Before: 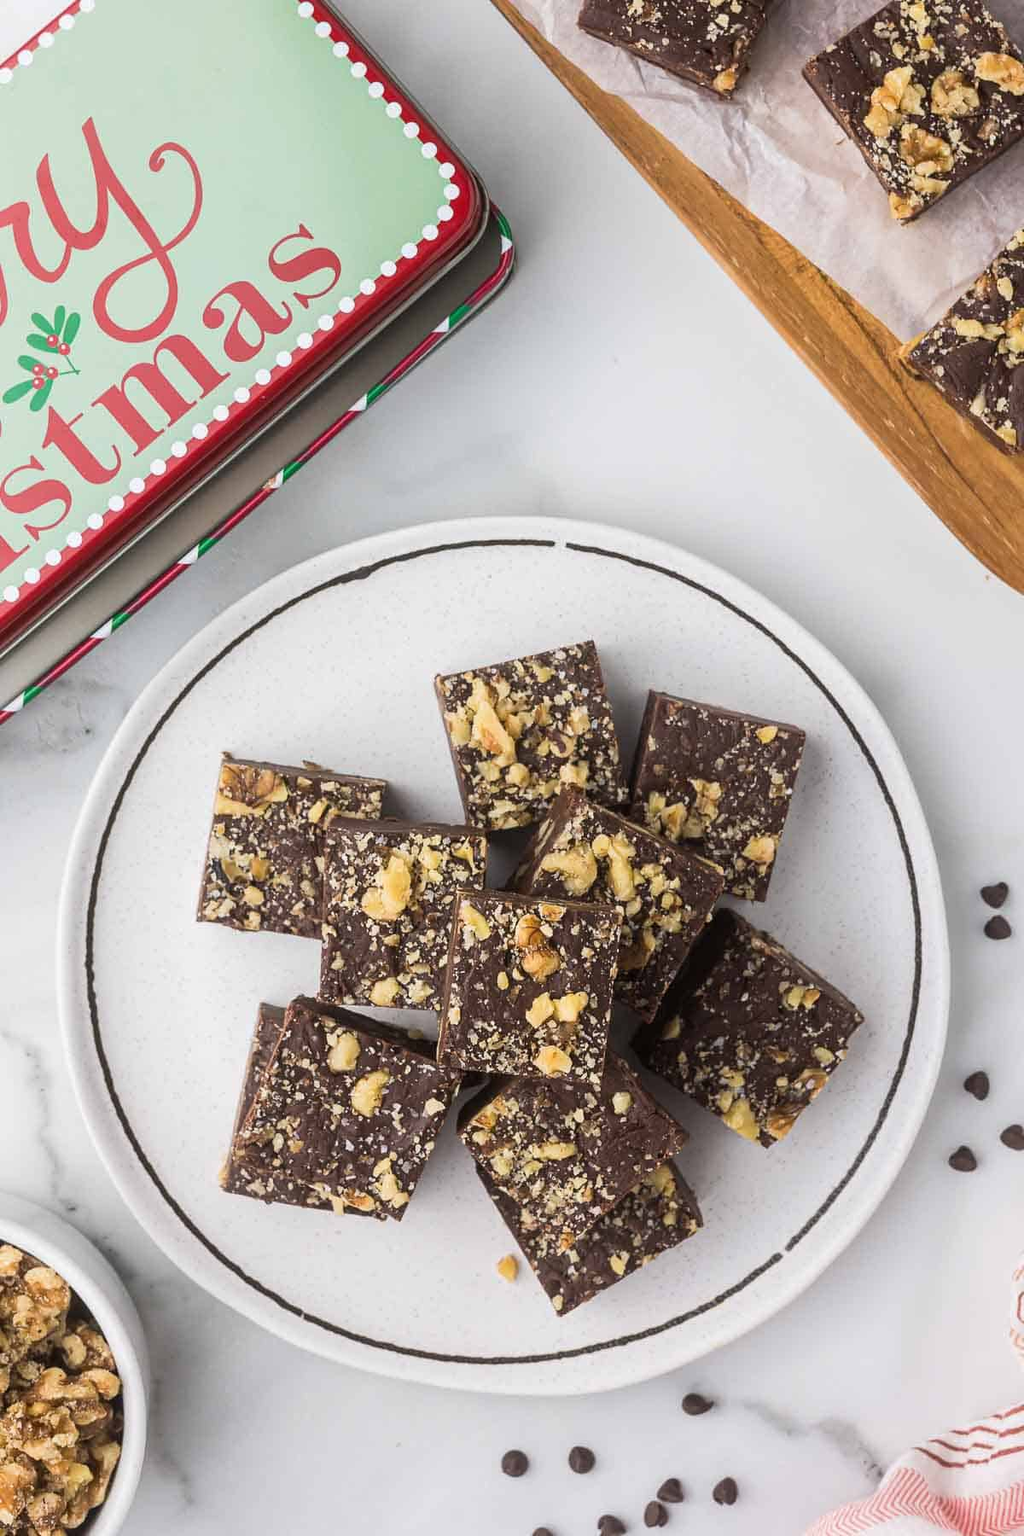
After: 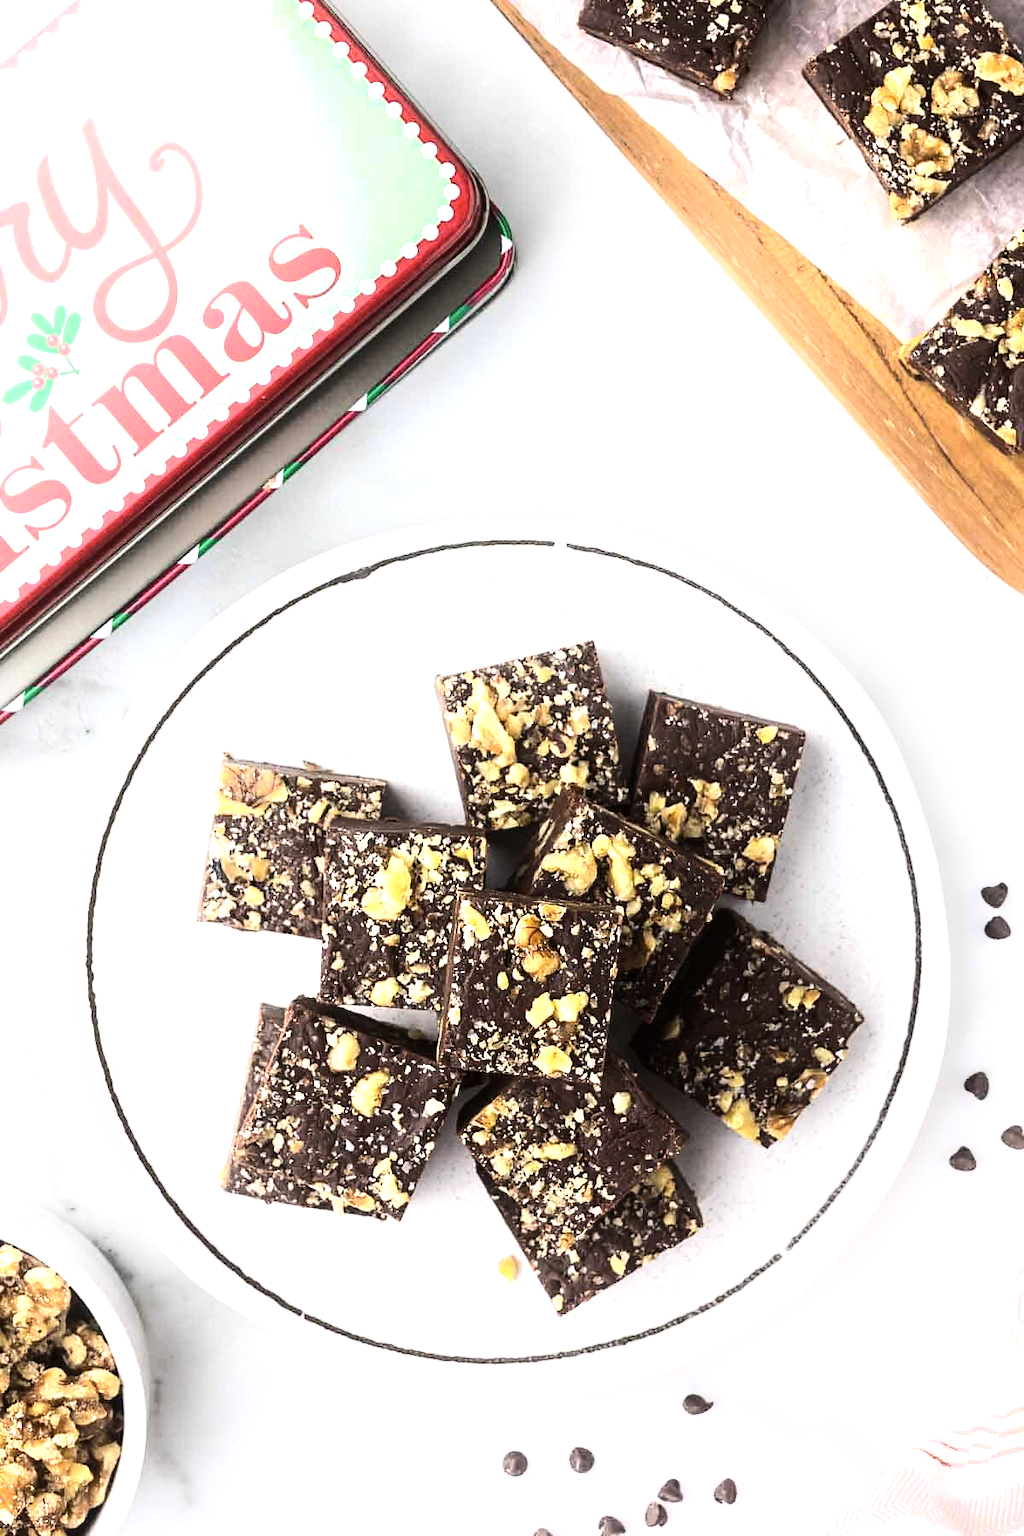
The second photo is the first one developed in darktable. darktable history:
tone equalizer: -8 EV -1.08 EV, -7 EV -1.01 EV, -6 EV -0.867 EV, -5 EV -0.578 EV, -3 EV 0.578 EV, -2 EV 0.867 EV, -1 EV 1.01 EV, +0 EV 1.08 EV, edges refinement/feathering 500, mask exposure compensation -1.57 EV, preserve details no
shadows and highlights: shadows -23.08, highlights 46.15, soften with gaussian
